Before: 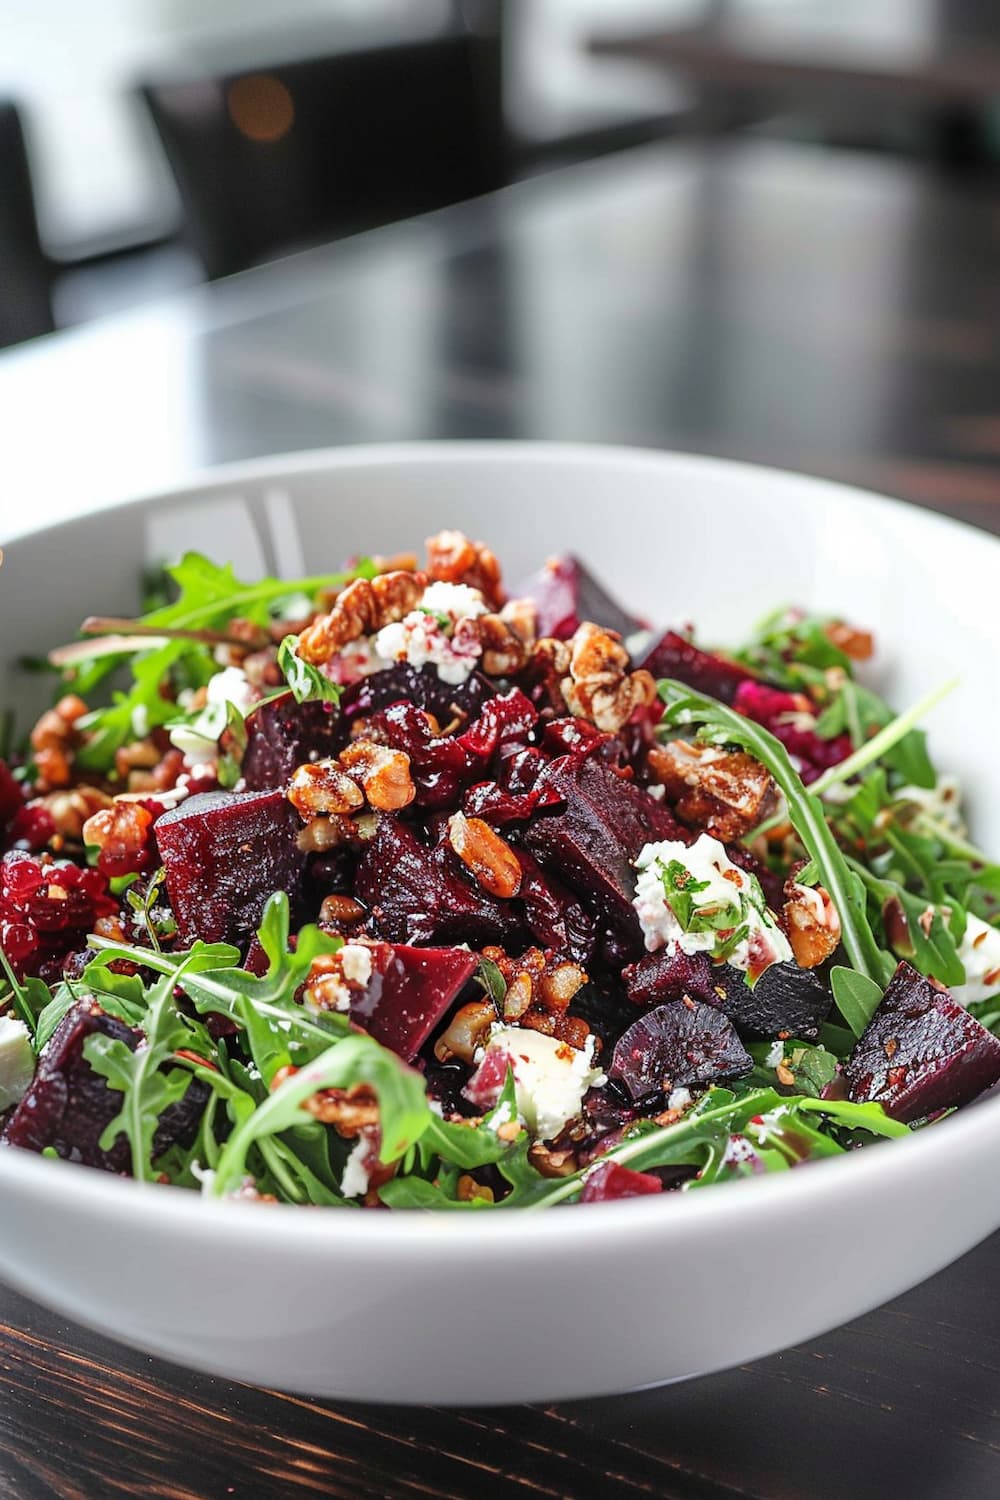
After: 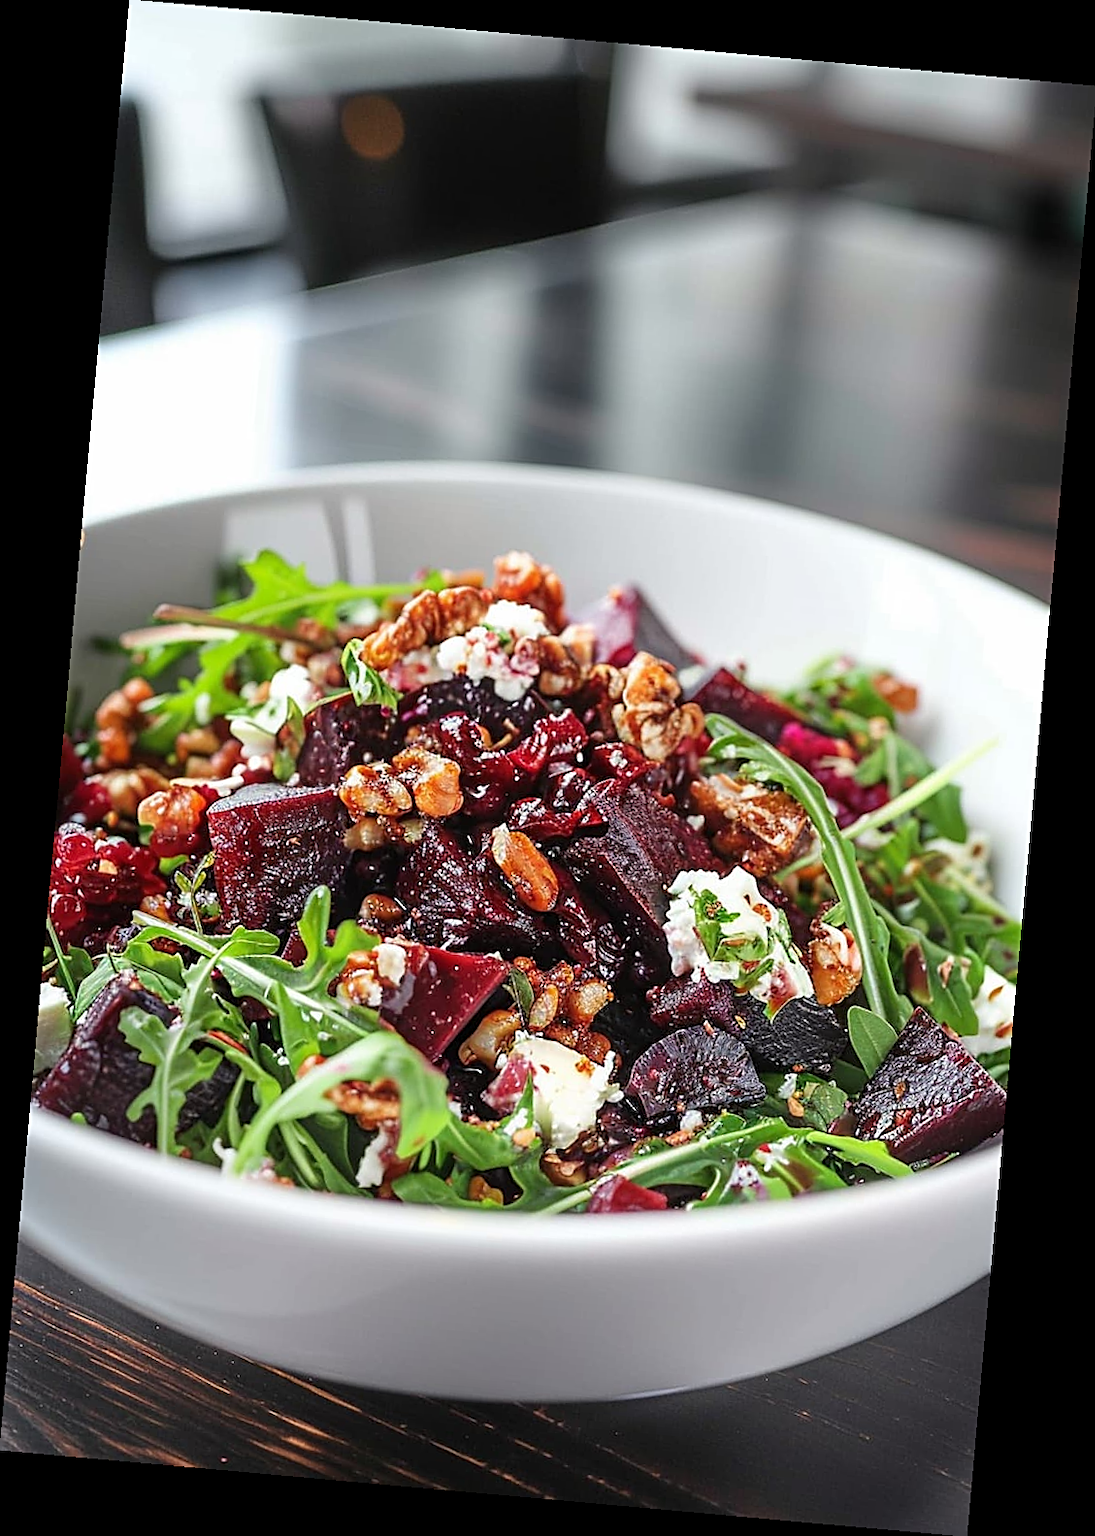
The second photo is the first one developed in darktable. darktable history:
rotate and perspective: rotation 5.12°, automatic cropping off
sharpen: on, module defaults
